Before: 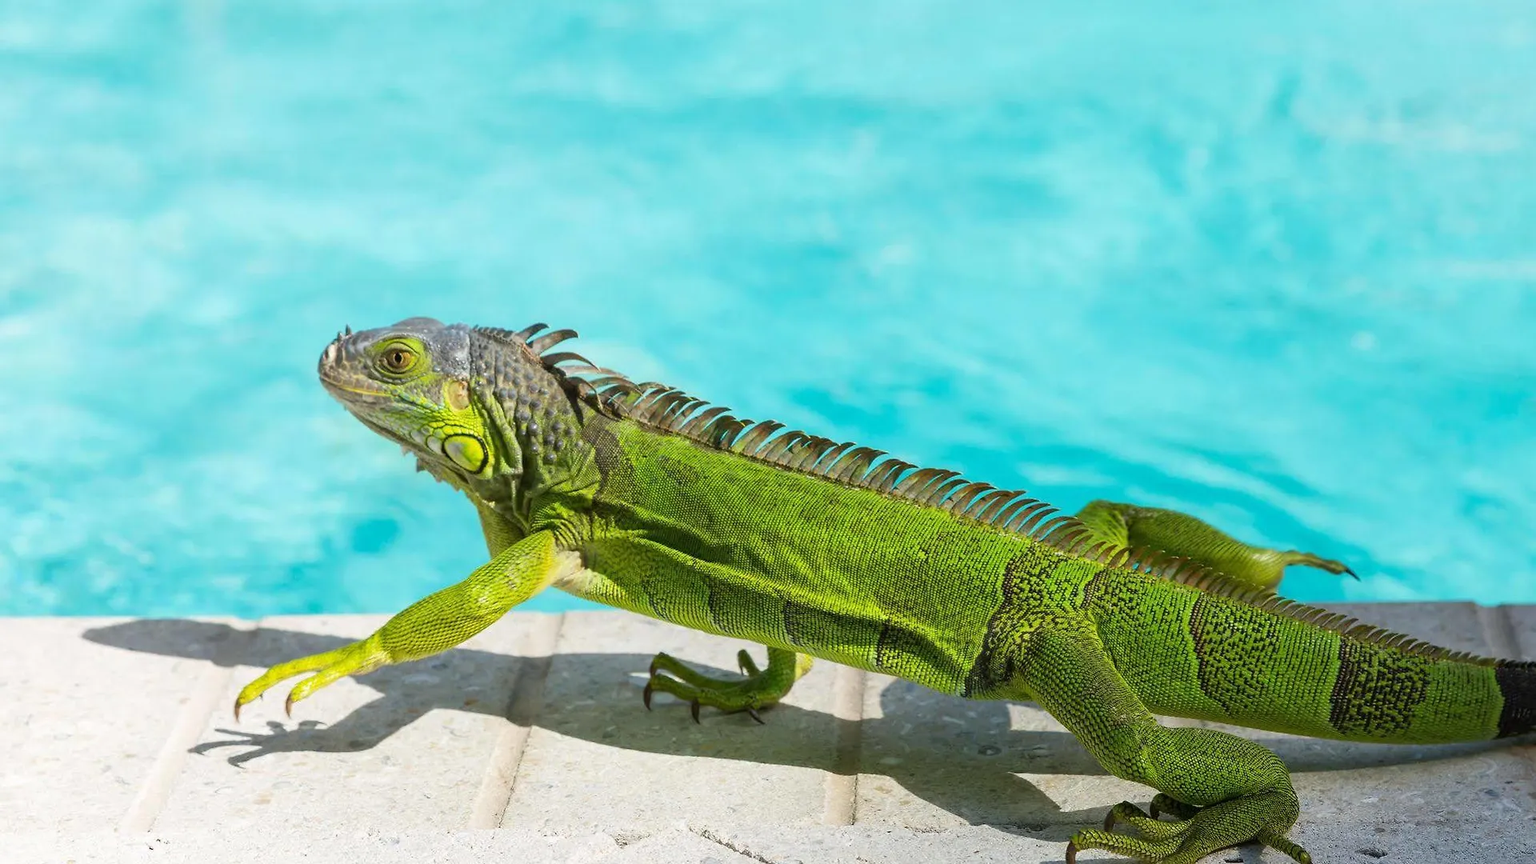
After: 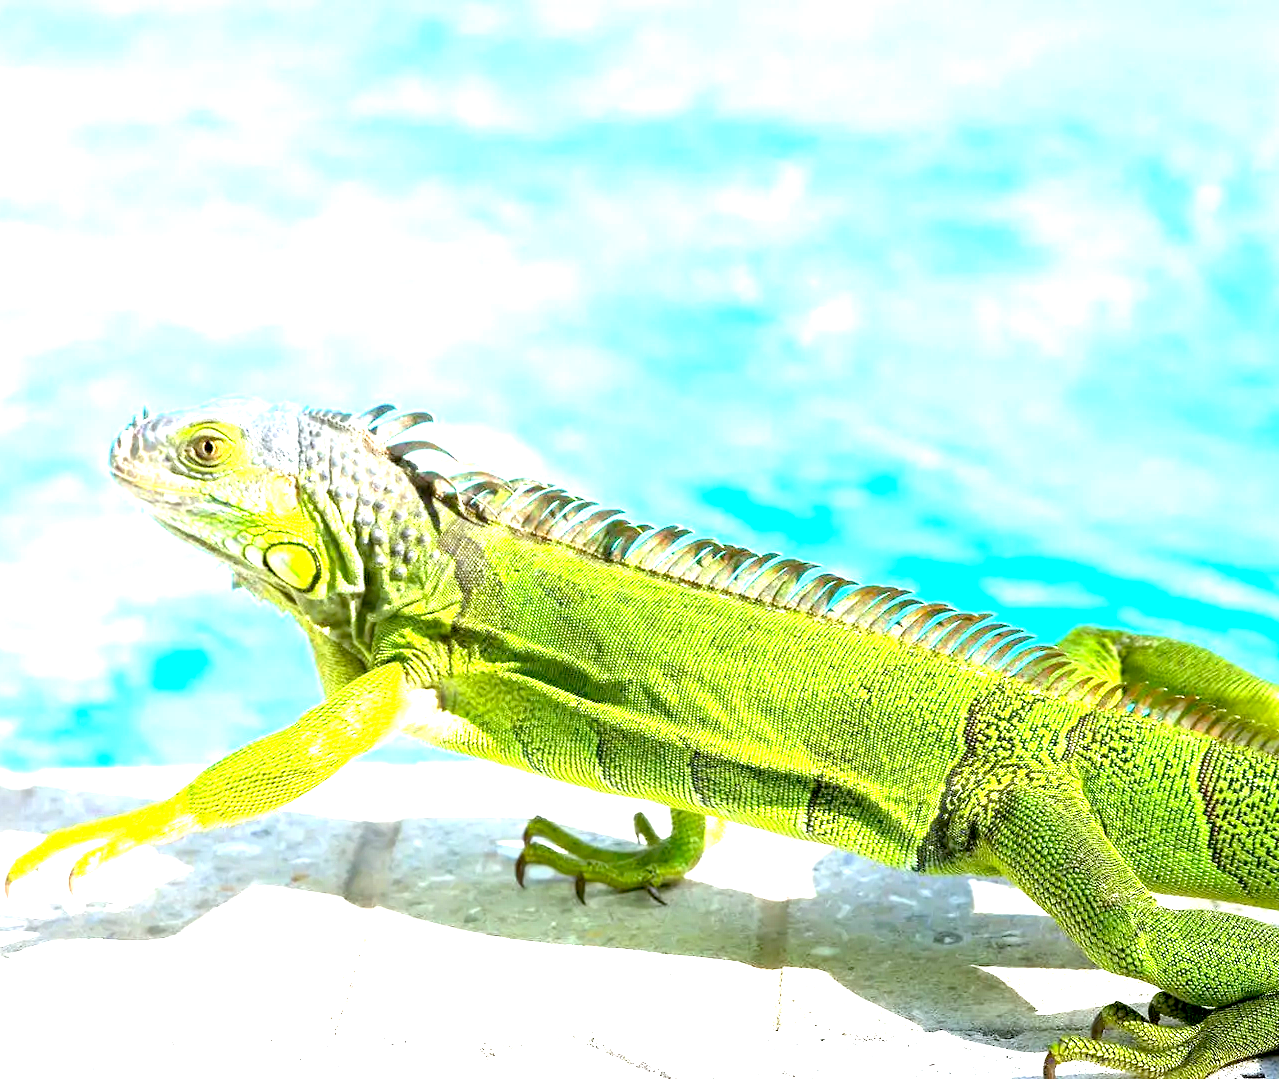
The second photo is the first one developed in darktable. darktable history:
crop and rotate: left 15.055%, right 18.278%
exposure: black level correction 0.005, exposure 2.084 EV, compensate highlight preservation false
white balance: red 0.974, blue 1.044
